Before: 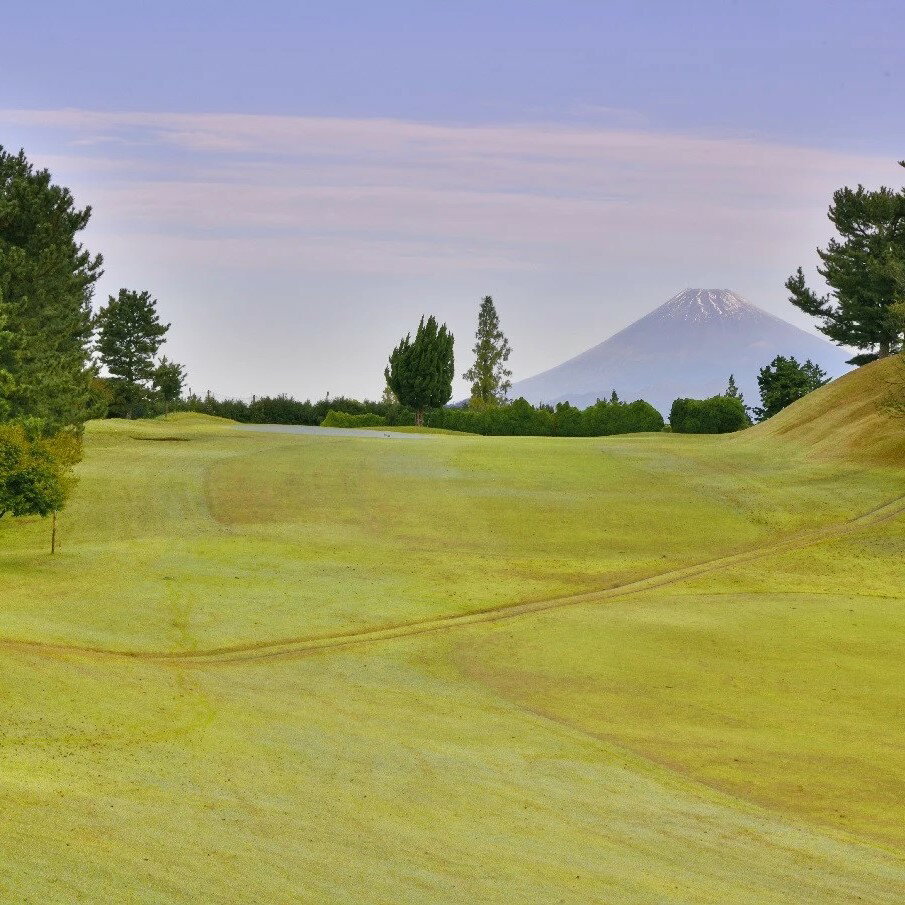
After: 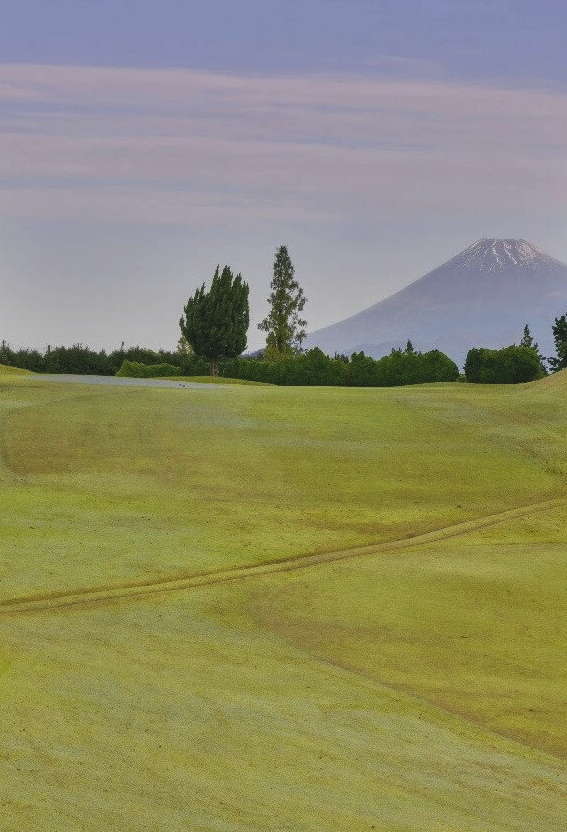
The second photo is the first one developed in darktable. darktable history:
crop and rotate: left 22.773%, top 5.642%, right 14.55%, bottom 2.335%
local contrast: on, module defaults
exposure: black level correction -0.015, exposure -0.517 EV, compensate exposure bias true, compensate highlight preservation false
shadows and highlights: shadows 25.16, highlights -25.61
